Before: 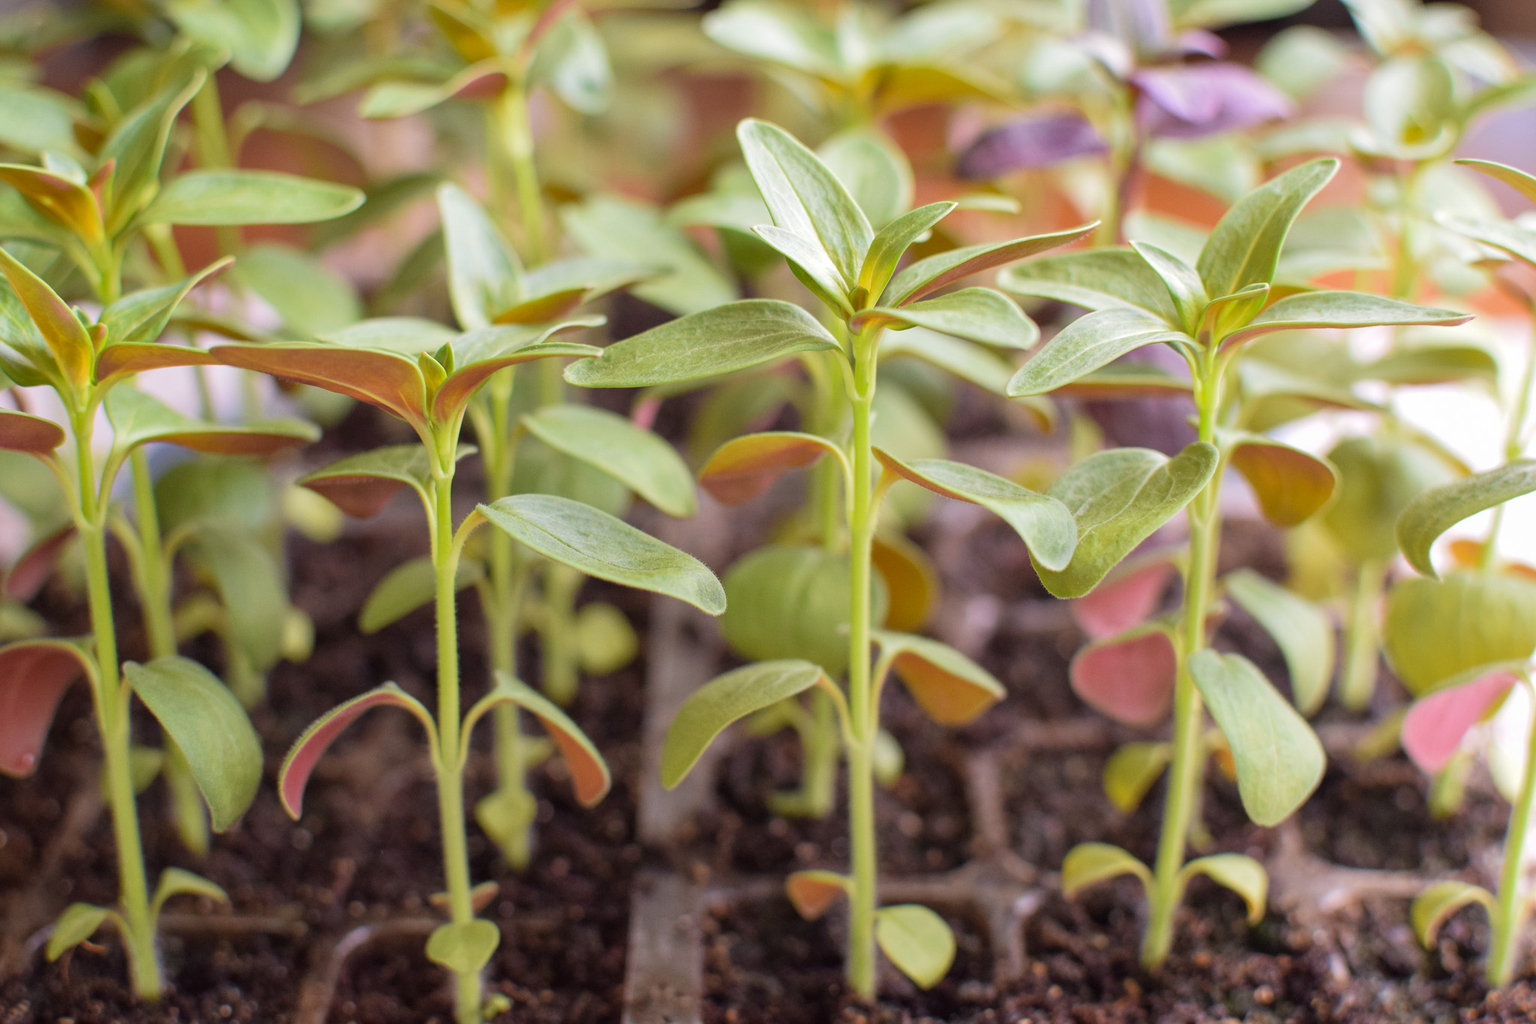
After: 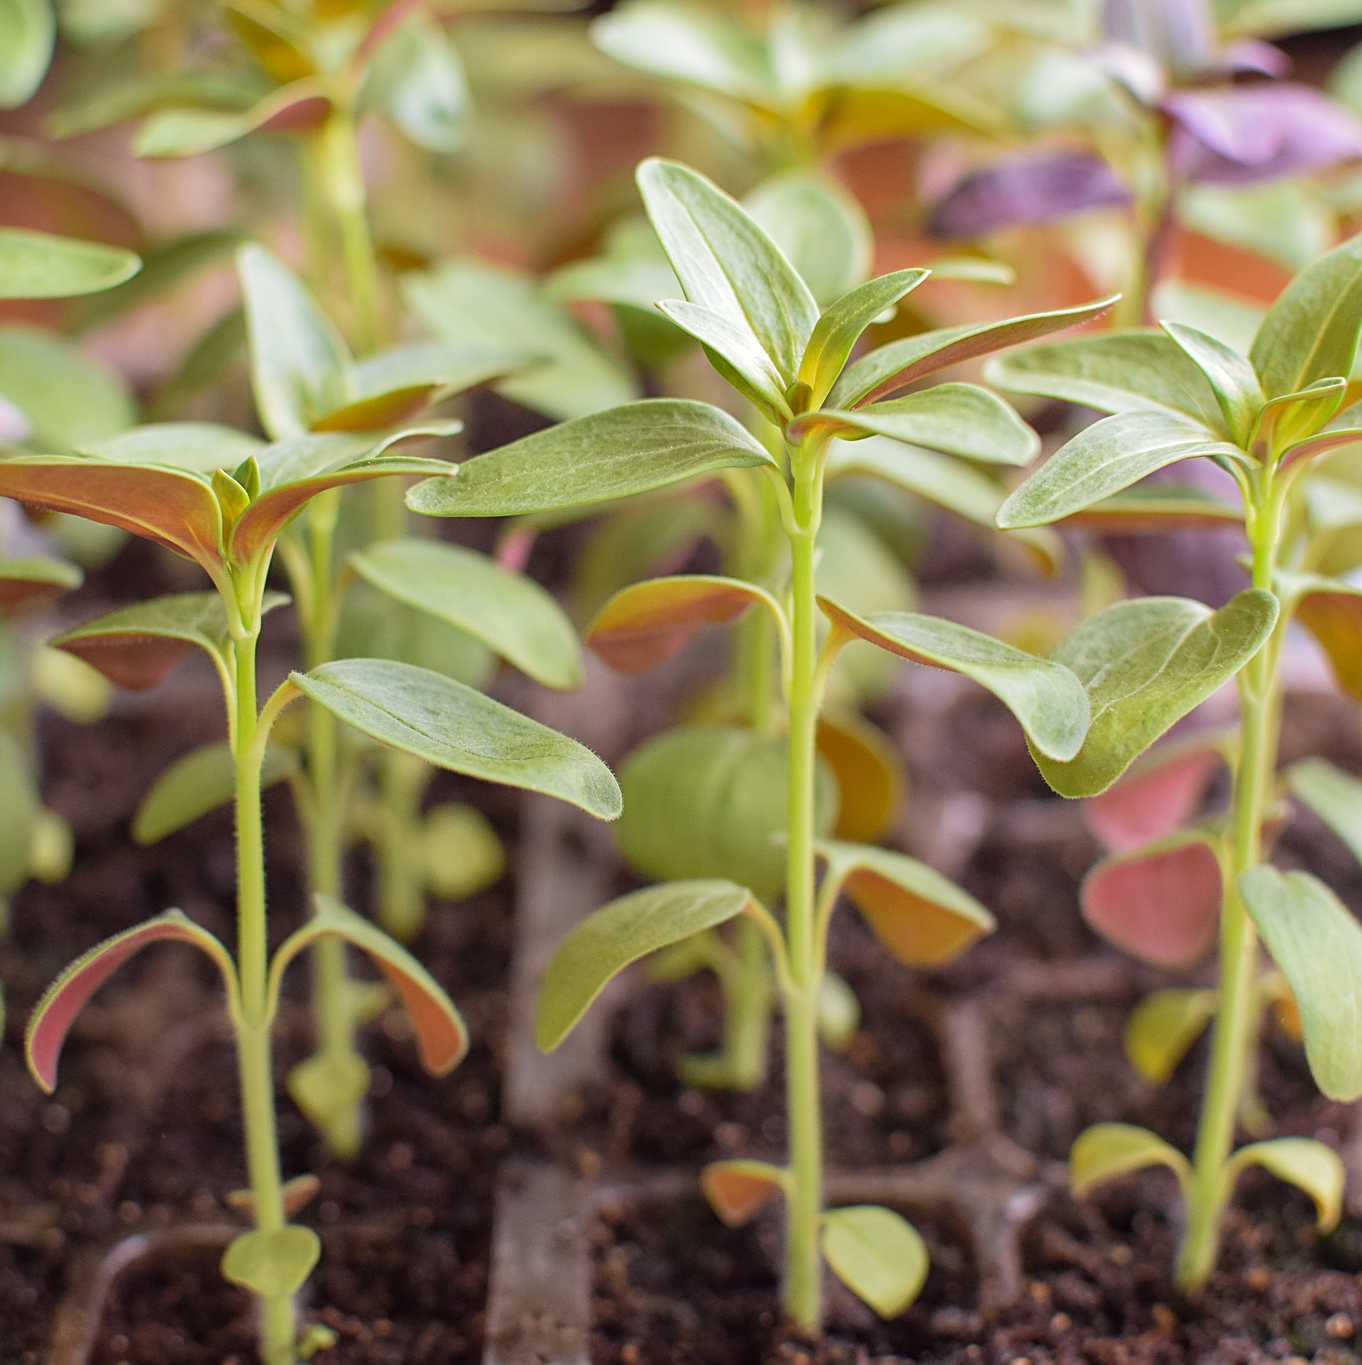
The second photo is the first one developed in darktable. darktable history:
sharpen: on, module defaults
crop: left 16.899%, right 16.556%
